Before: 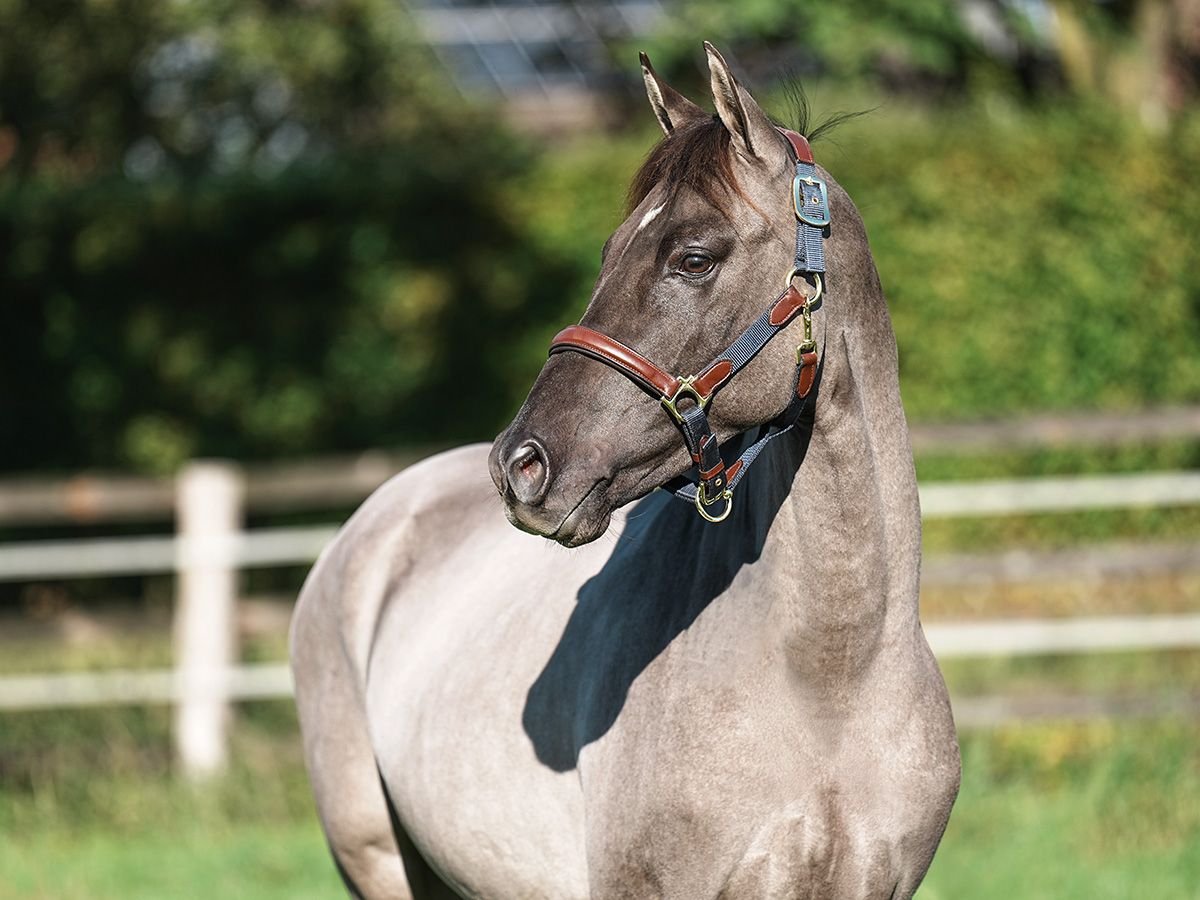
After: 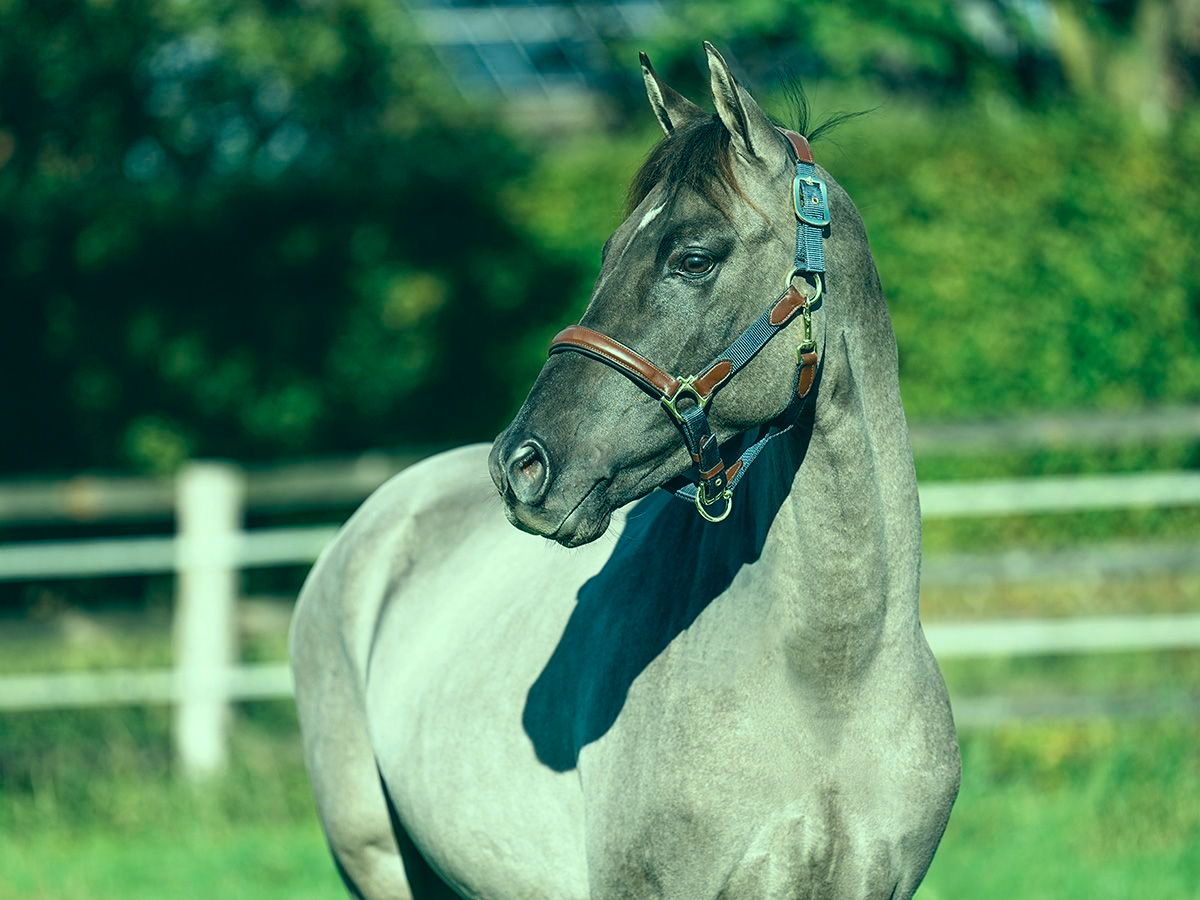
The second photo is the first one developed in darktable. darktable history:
color correction: highlights a* -20.09, highlights b* 9.8, shadows a* -20.79, shadows b* -10.46
